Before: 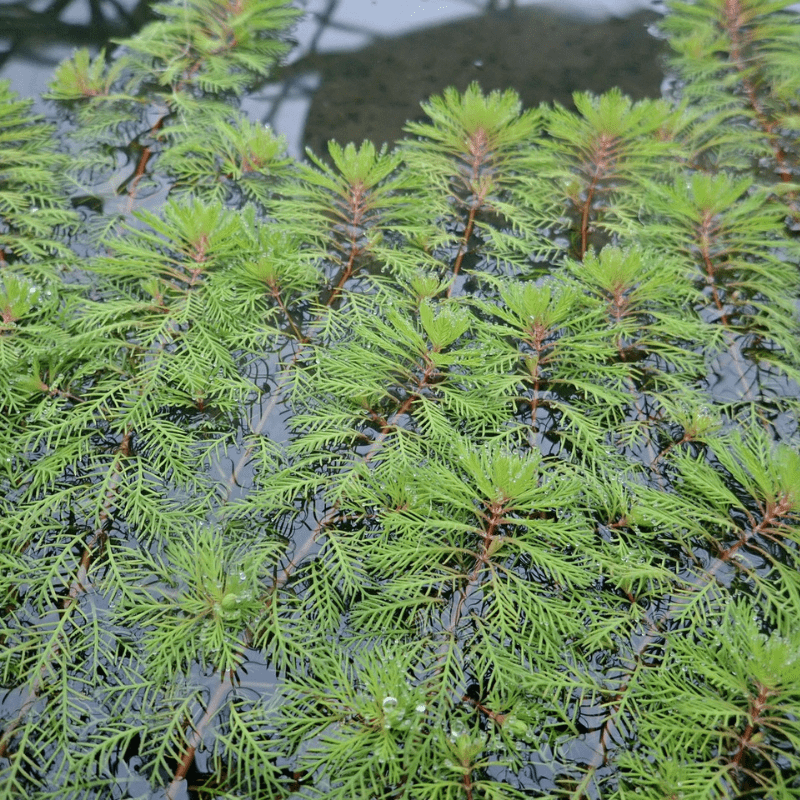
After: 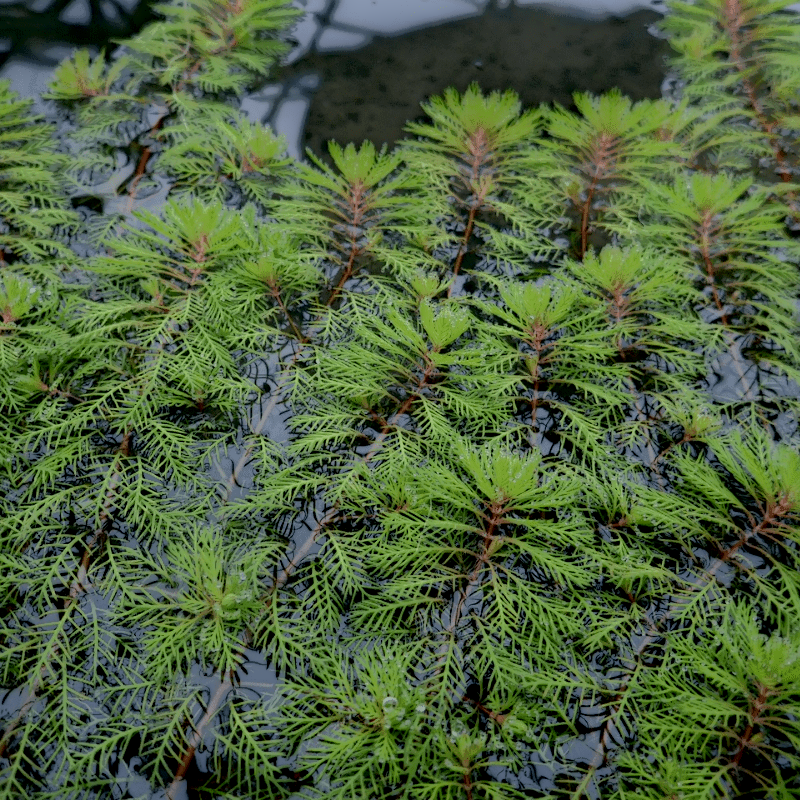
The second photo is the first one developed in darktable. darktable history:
local contrast: highlights 1%, shadows 202%, detail 164%, midtone range 0.003
